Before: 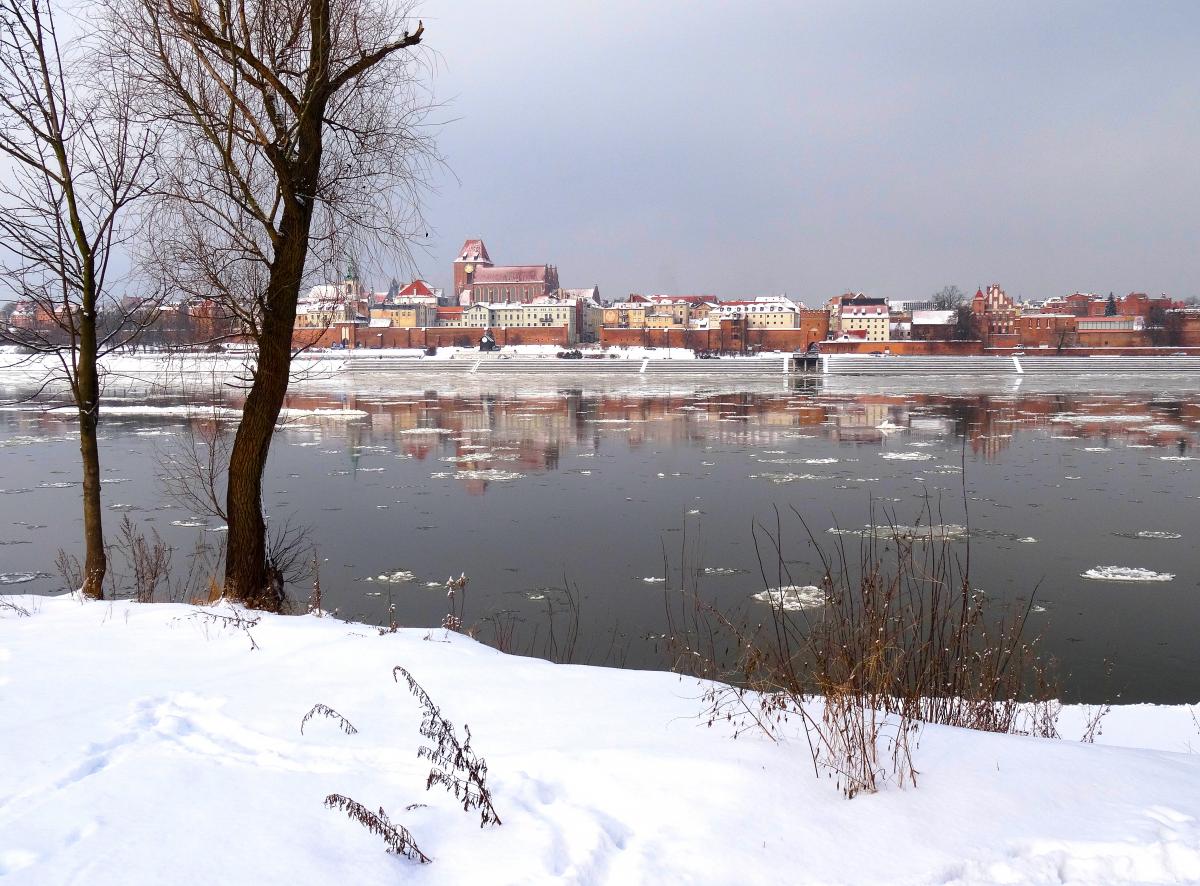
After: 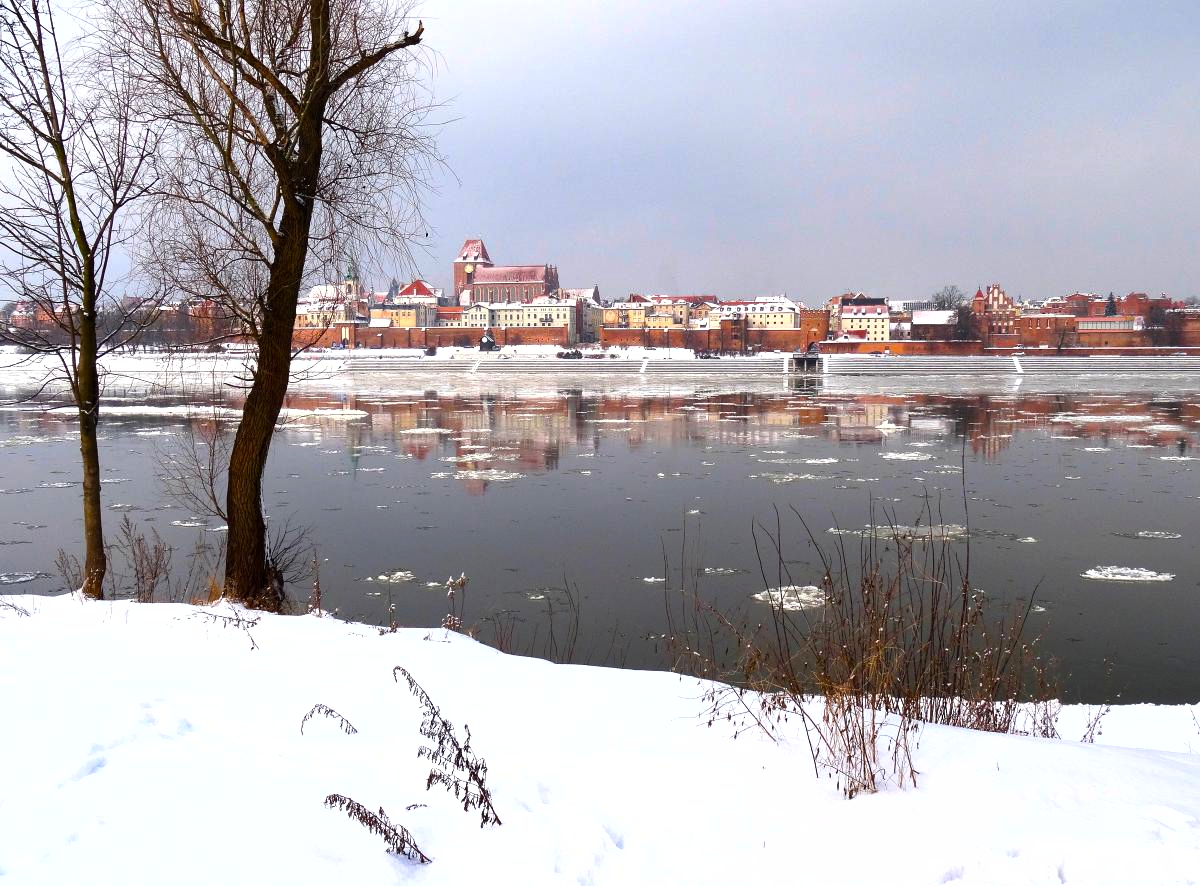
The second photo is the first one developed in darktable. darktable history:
tone equalizer: on, module defaults
color balance rgb: highlights gain › luminance 17.746%, perceptual saturation grading › global saturation 14.744%, global vibrance 5.69%, contrast 3.594%
shadows and highlights: shadows 75.3, highlights -26.51, soften with gaussian
